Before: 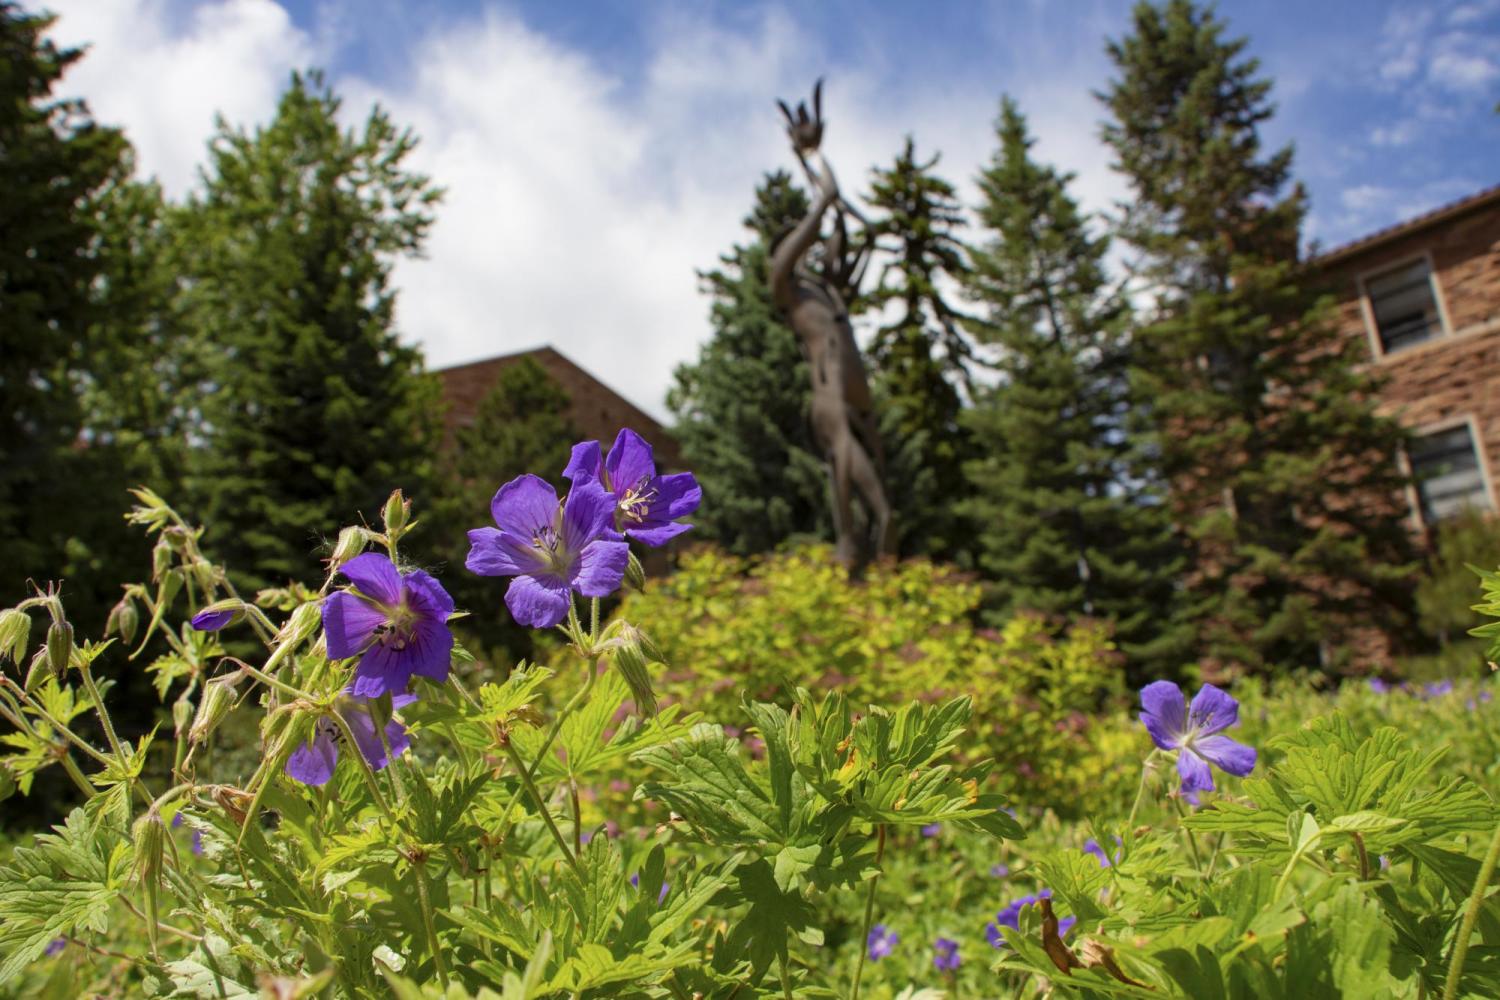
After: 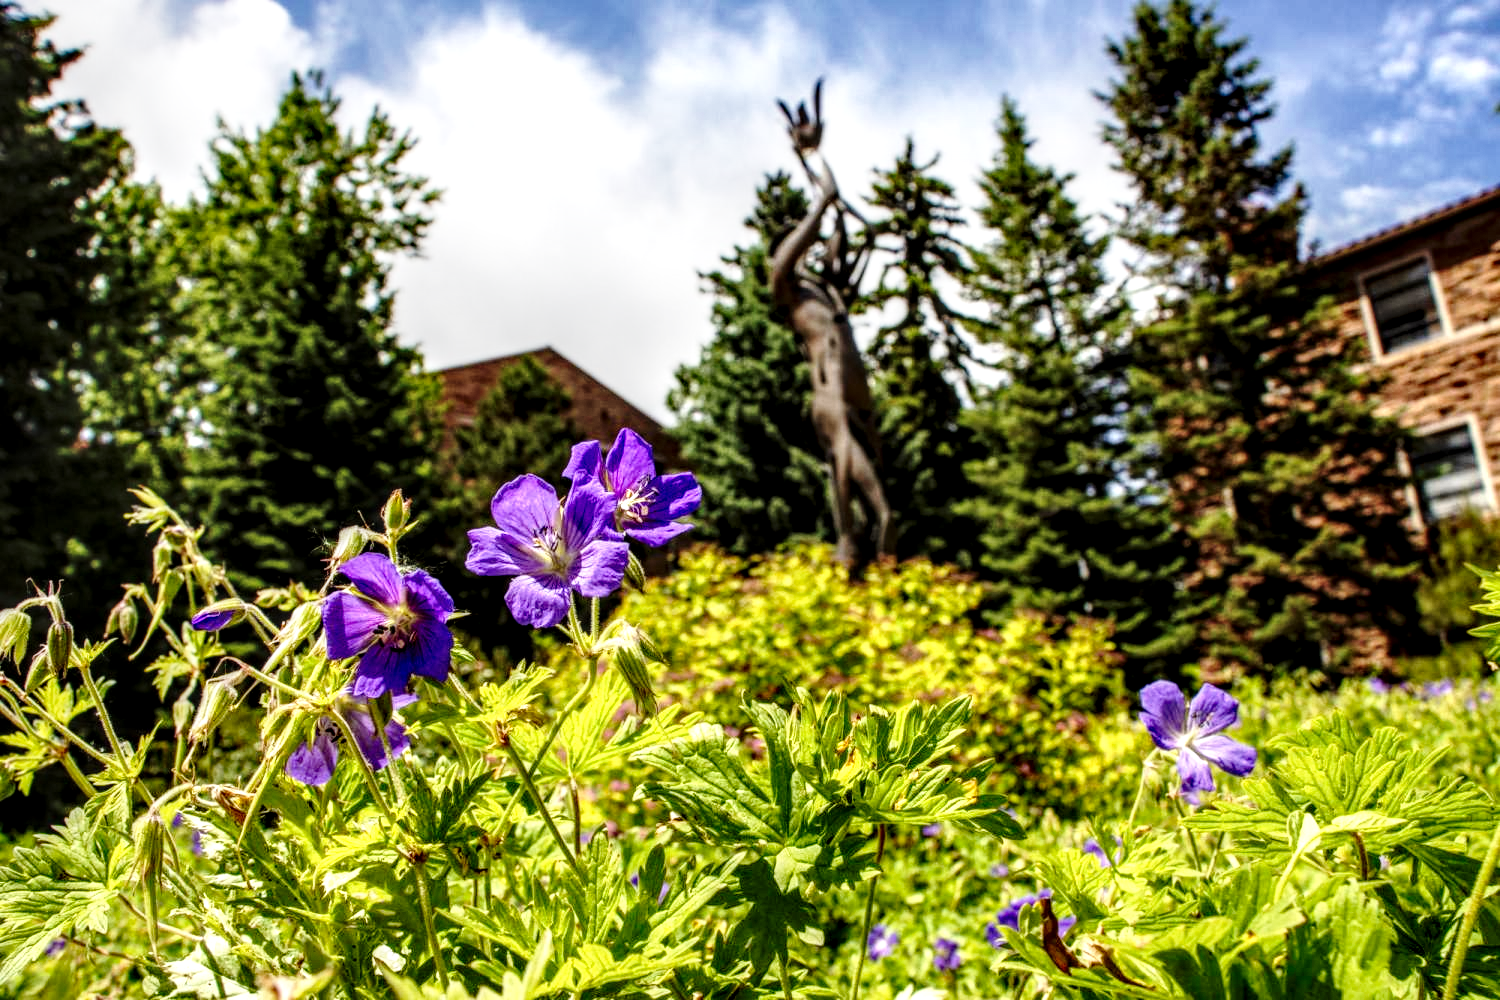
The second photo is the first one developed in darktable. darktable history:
base curve: curves: ch0 [(0, 0) (0.04, 0.03) (0.133, 0.232) (0.448, 0.748) (0.843, 0.968) (1, 1)], preserve colors none
local contrast: highlights 12%, shadows 38%, detail 183%, midtone range 0.471
